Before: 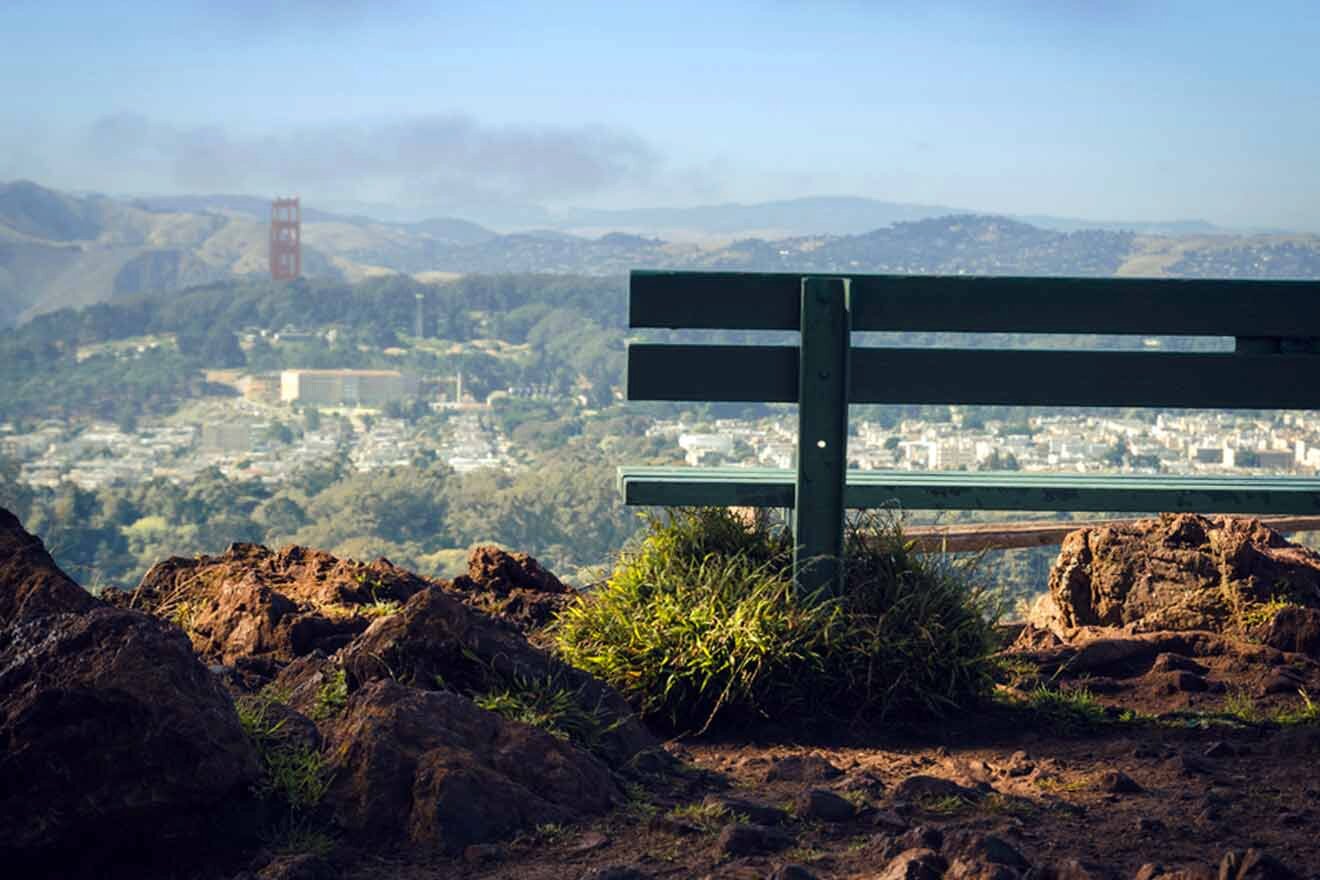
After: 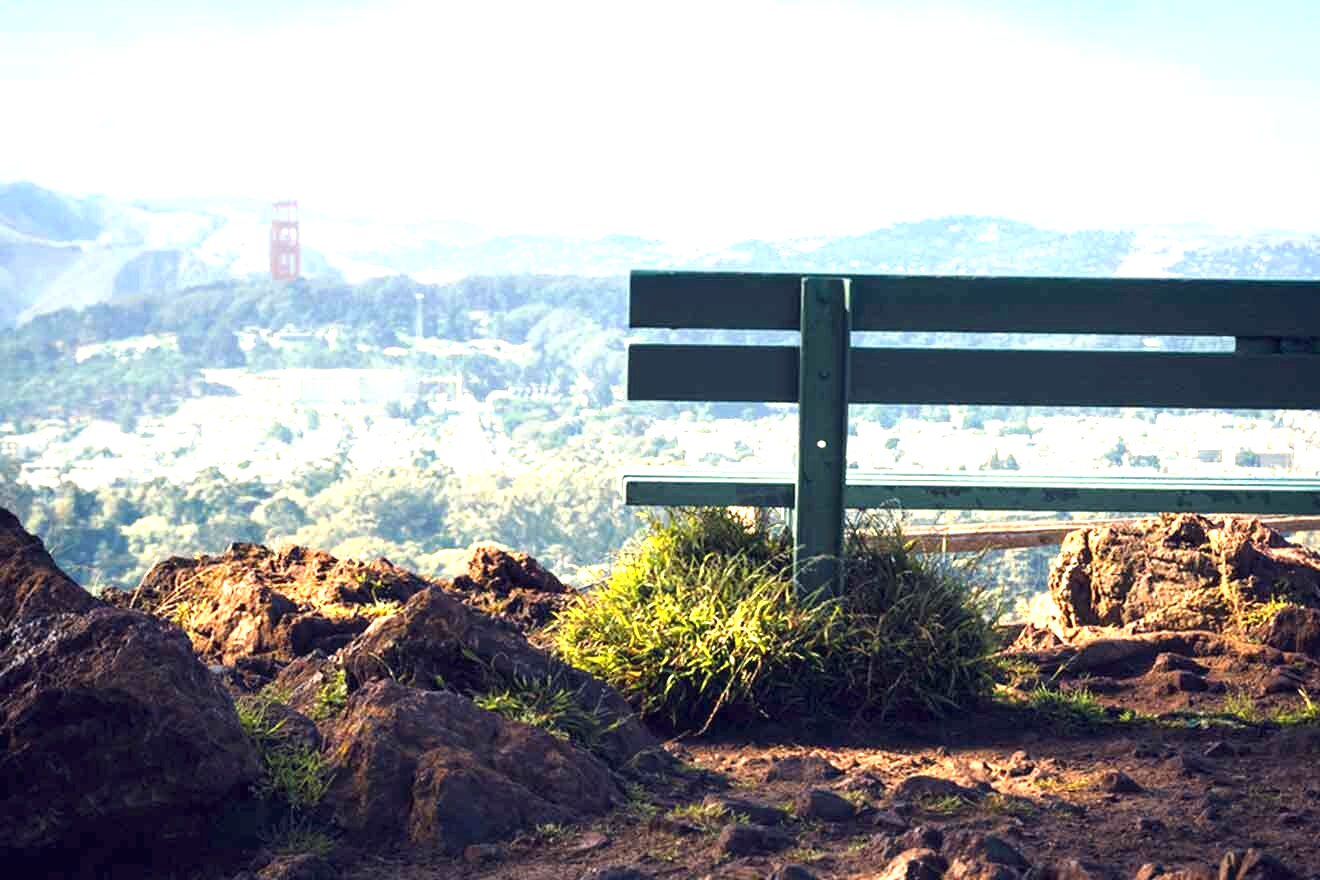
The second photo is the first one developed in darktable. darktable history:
exposure: black level correction 0, exposure 1.462 EV, compensate highlight preservation false
